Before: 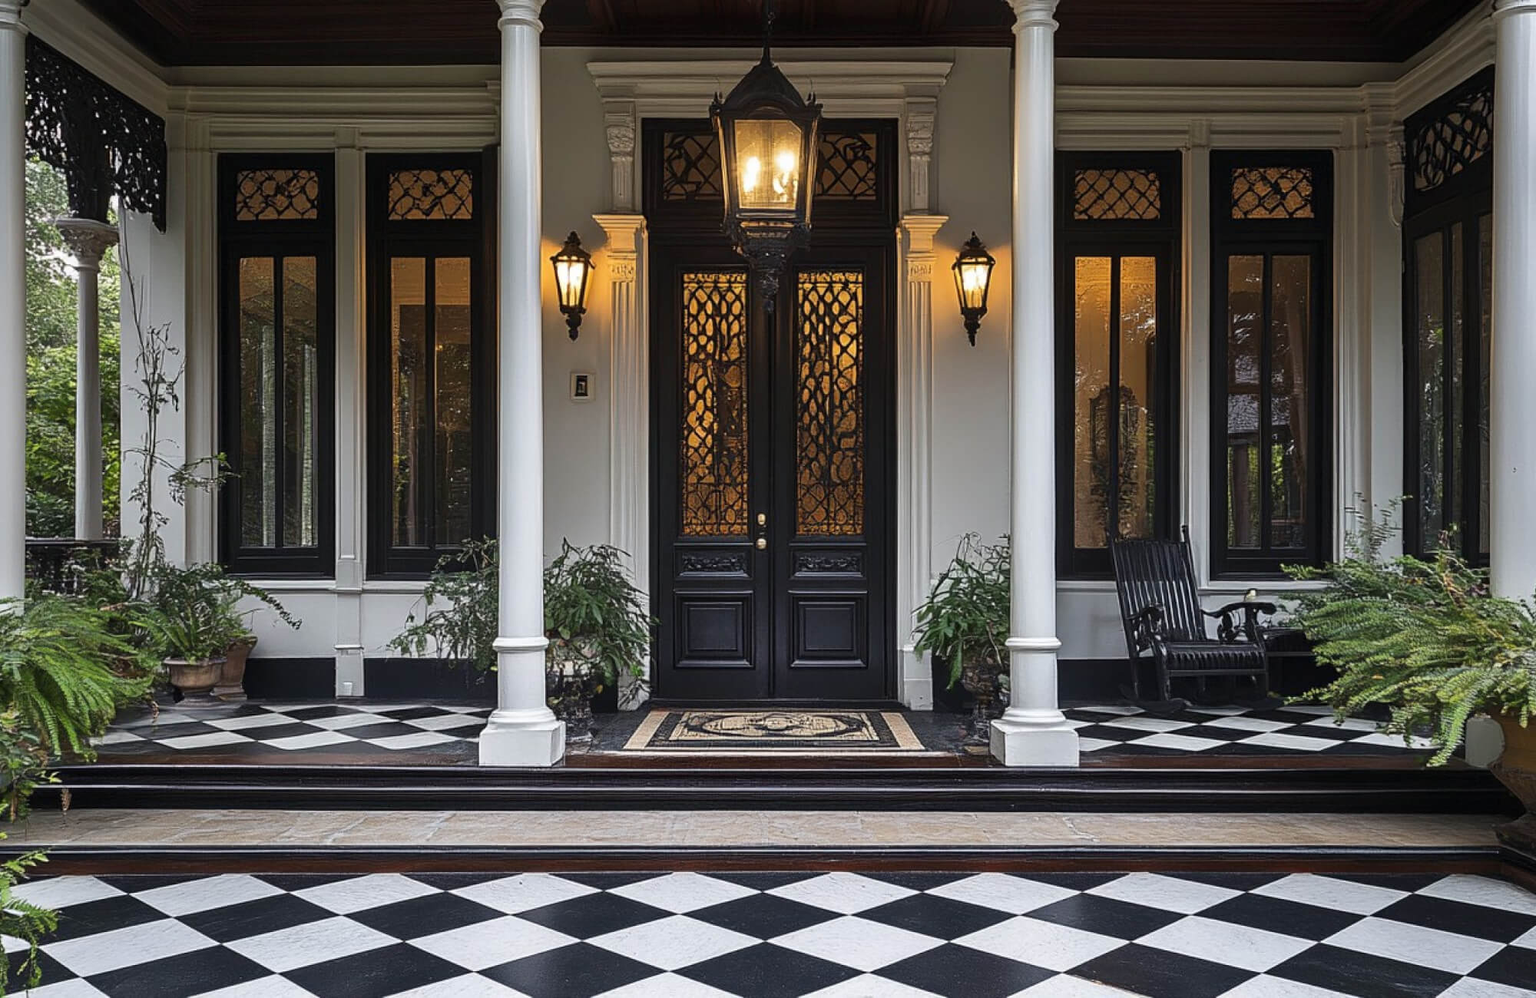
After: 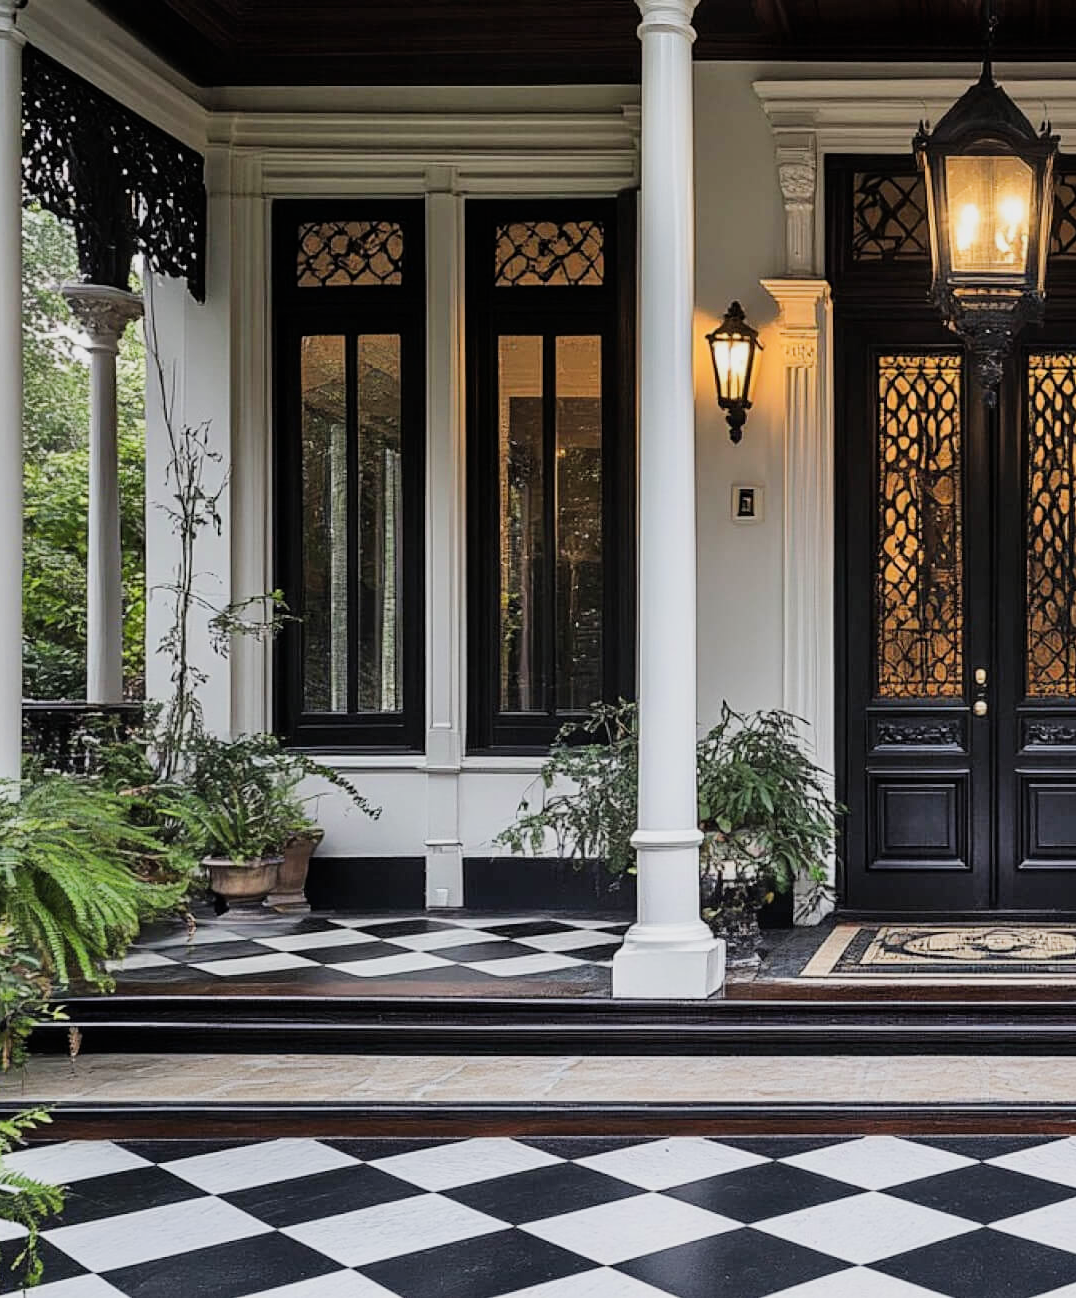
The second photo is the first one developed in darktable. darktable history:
crop: left 0.587%, right 45.588%, bottom 0.086%
filmic rgb: black relative exposure -7.65 EV, white relative exposure 4.56 EV, hardness 3.61, contrast 1.05
exposure: exposure 0.6 EV, compensate highlight preservation false
shadows and highlights: shadows 30.63, highlights -63.22, shadows color adjustment 98%, highlights color adjustment 58.61%, soften with gaussian
